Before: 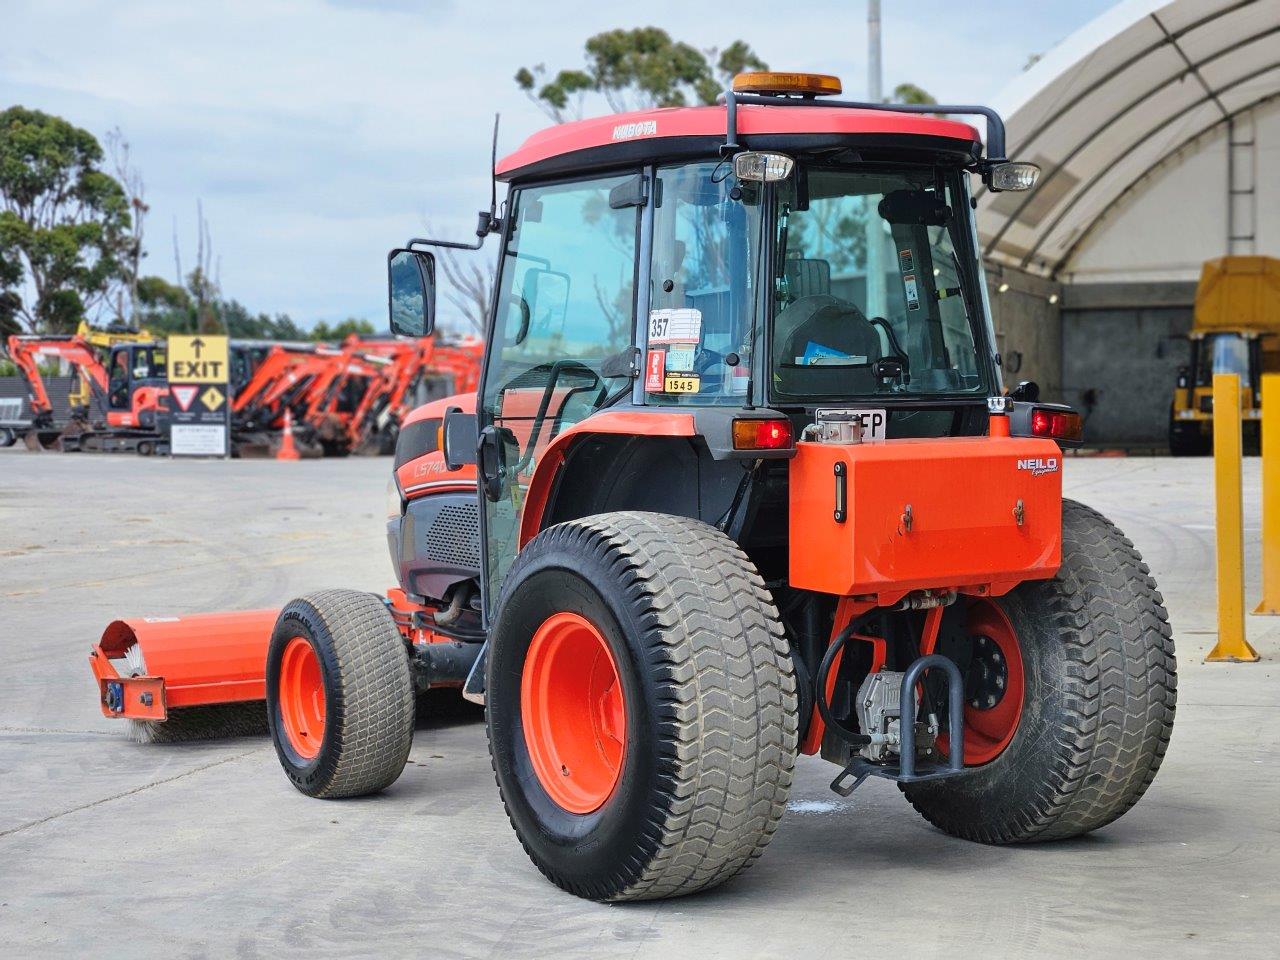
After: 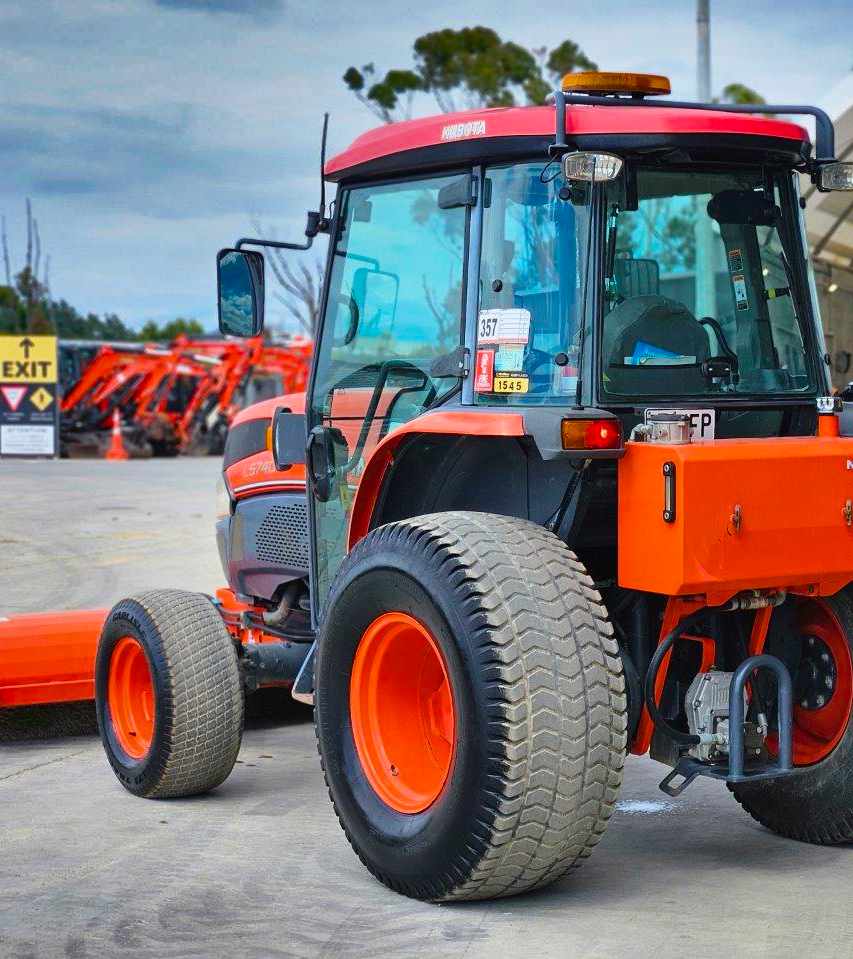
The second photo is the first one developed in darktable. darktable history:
contrast brightness saturation: saturation -0.05
shadows and highlights: shadows 24.5, highlights -78.15, soften with gaussian
color balance rgb: linear chroma grading › global chroma 15%, perceptual saturation grading › global saturation 30%
crop and rotate: left 13.409%, right 19.924%
